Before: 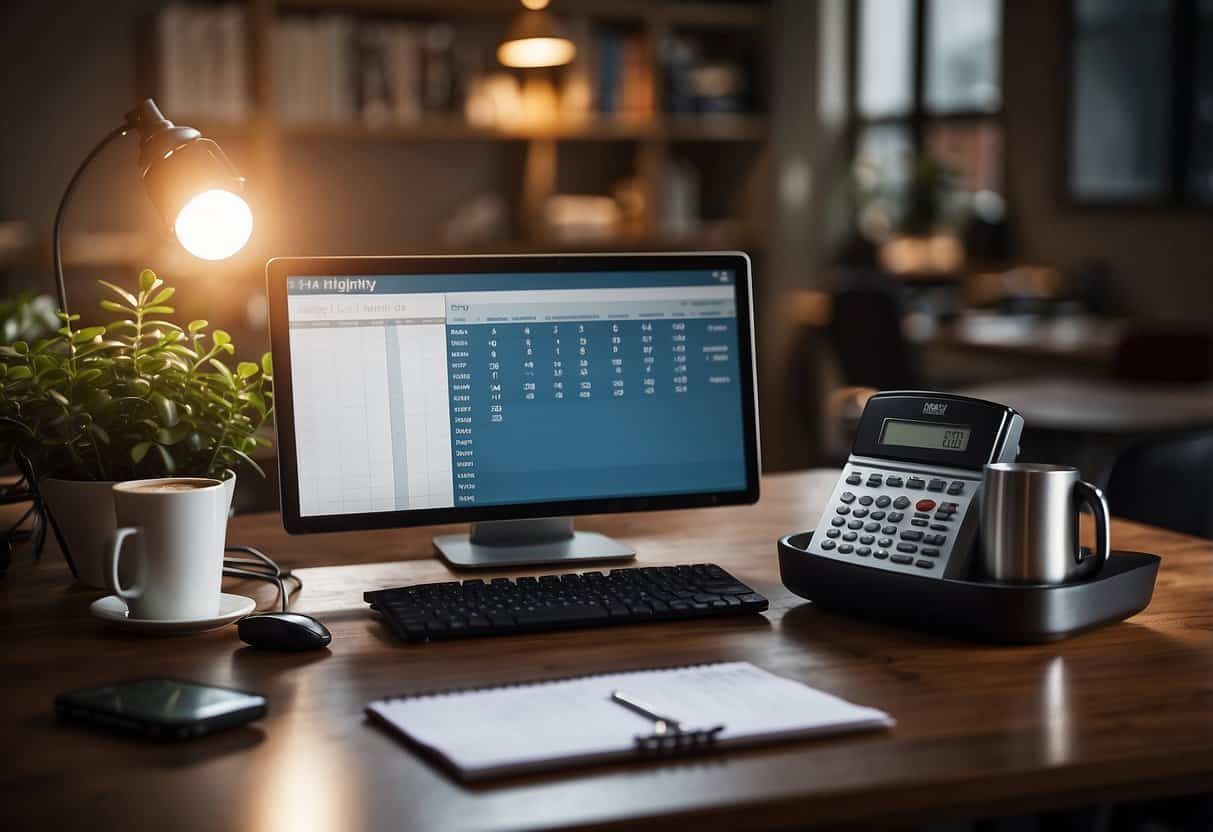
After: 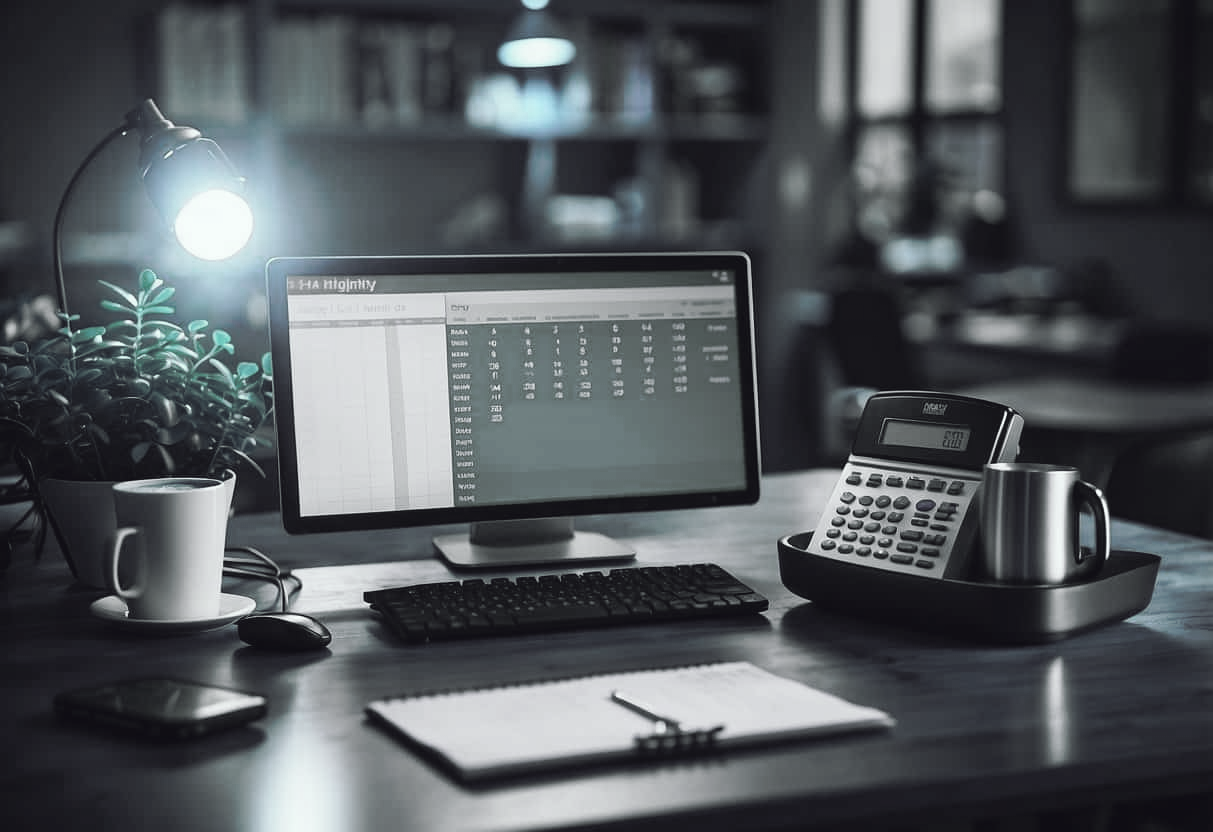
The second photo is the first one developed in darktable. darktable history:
tone curve: curves: ch0 [(0, 0) (0.003, 0.003) (0.011, 0.011) (0.025, 0.024) (0.044, 0.043) (0.069, 0.068) (0.1, 0.097) (0.136, 0.132) (0.177, 0.173) (0.224, 0.219) (0.277, 0.27) (0.335, 0.327) (0.399, 0.389) (0.468, 0.456) (0.543, 0.547) (0.623, 0.626) (0.709, 0.711) (0.801, 0.802) (0.898, 0.898) (1, 1)], preserve colors none
color look up table: target L [93.7, 90.59, 96.68, 80.31, 88.61, 80.93, 92.25, 80.28, 81.44, 85.06, 62.18, 53.94, 62.15, 52.77, 47.79, 52.96, 41.65, 15.53, 90.65, 89.32, 87.91, 79.56, 76.21, 73.49, 79.01, 69.98, 53.87, 64.79, 49.61, 38.55, 27.04, 14.68, 95.55, 77.79, 77.31, 88.38, 67.85, 76.8, 58.99, 89.06, 59.11, 74.59, 33.78, 50, 29.17, 91.78, 94.38, 76.69, 11.25], target a [-19.67, -44.94, -4.57, 17.8, 5.746, -30.08, -5.049, 11.41, -2.953, -16, 24.77, -1.701, -6.022, 7.173, 11.72, -21.67, -7.945, 0.031, -9.614, 2.759, -21.51, 6.017, -13.01, -5.078, 15.69, 3.93, -6.007, 13.69, -13.09, 8.059, 0.014, 4.882, 0.459, 4.79, 10.57, 3.959, 0.796, 1.449, 23.2, -2.743, 13.38, 5.648, 13, 0.679, 7.153, -14.69, -1.501, -7.696, 0.107], target b [7.23, 17.58, 5.782, -26.94, -5.46, 0.341, 20.5, -3.985, 2.244, 15.65, -21.44, -23.91, 14.02, -5.74, -12.06, 1.501, 6.634, -6.558, -1.705, -7.091, -8.668, -12.73, -16.6, -12.43, -28.46, -26.43, -0.881, -26.02, -10.35, -16.09, -3.367, -9.204, -3.021, -14.93, -31.75, -14.8, -4.279, -7.825, -59.64, -13.37, -34.96, -19.82, -34.71, -10.68, -22.04, 0.901, -5.325, -7.652, -2.229], num patches 49
